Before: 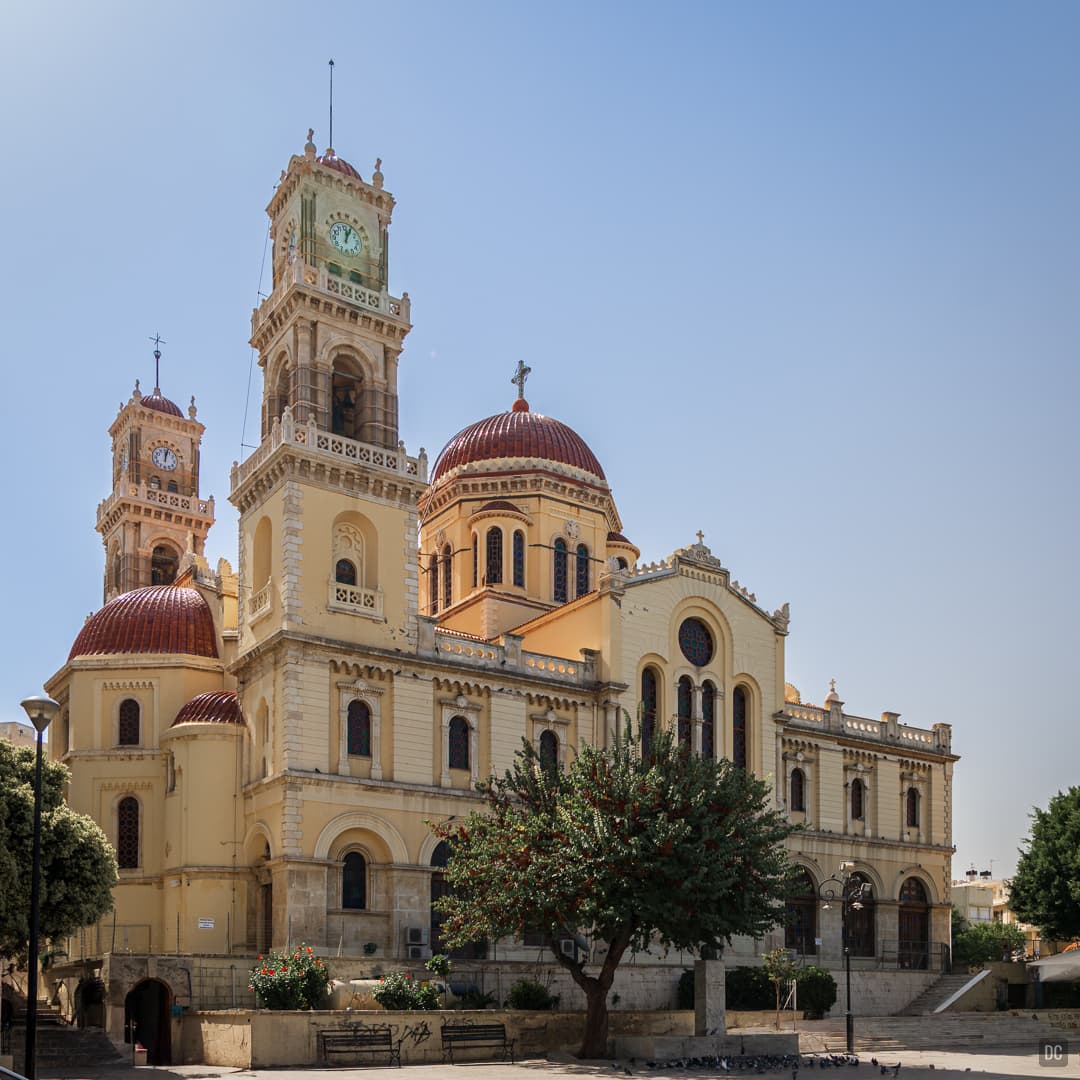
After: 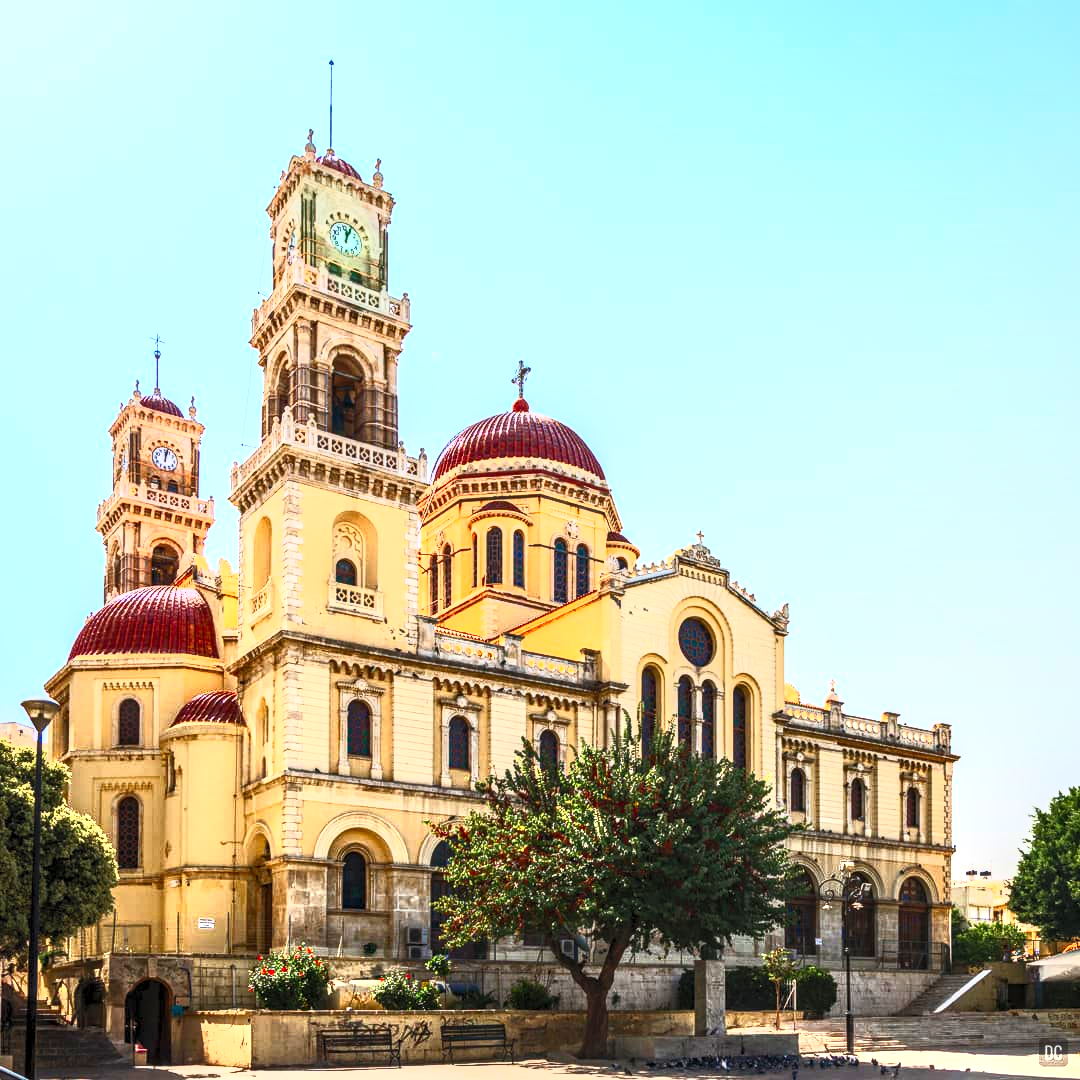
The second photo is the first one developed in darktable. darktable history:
local contrast: highlights 24%, detail 150%
contrast brightness saturation: contrast 0.989, brightness 0.994, saturation 0.996
